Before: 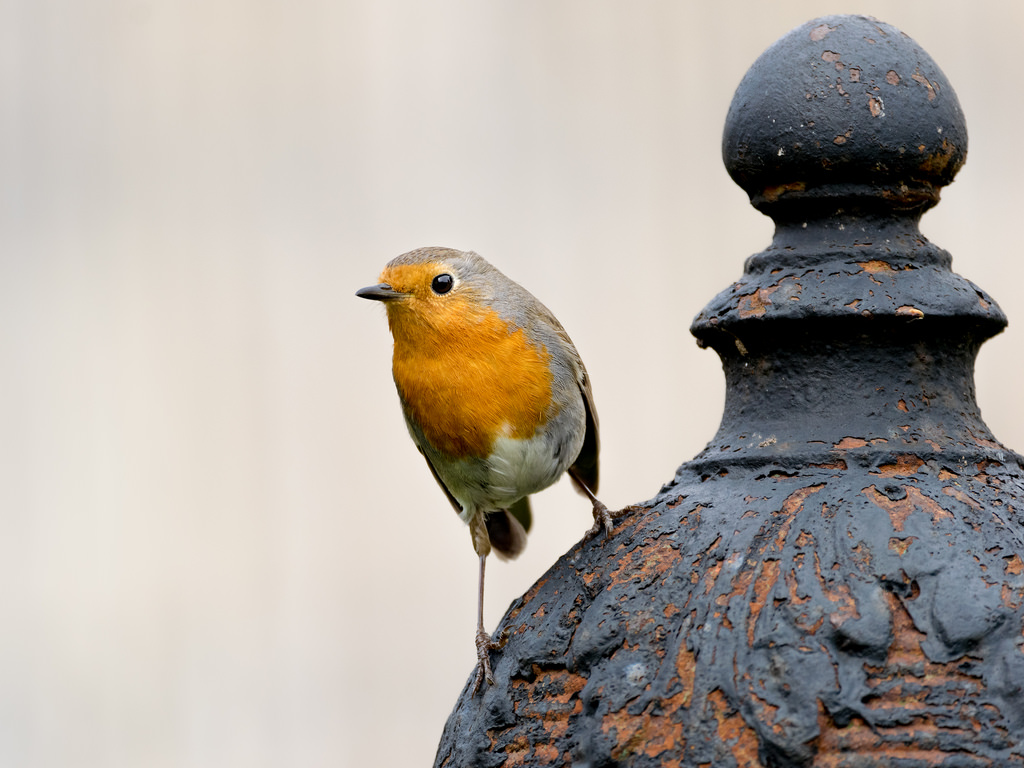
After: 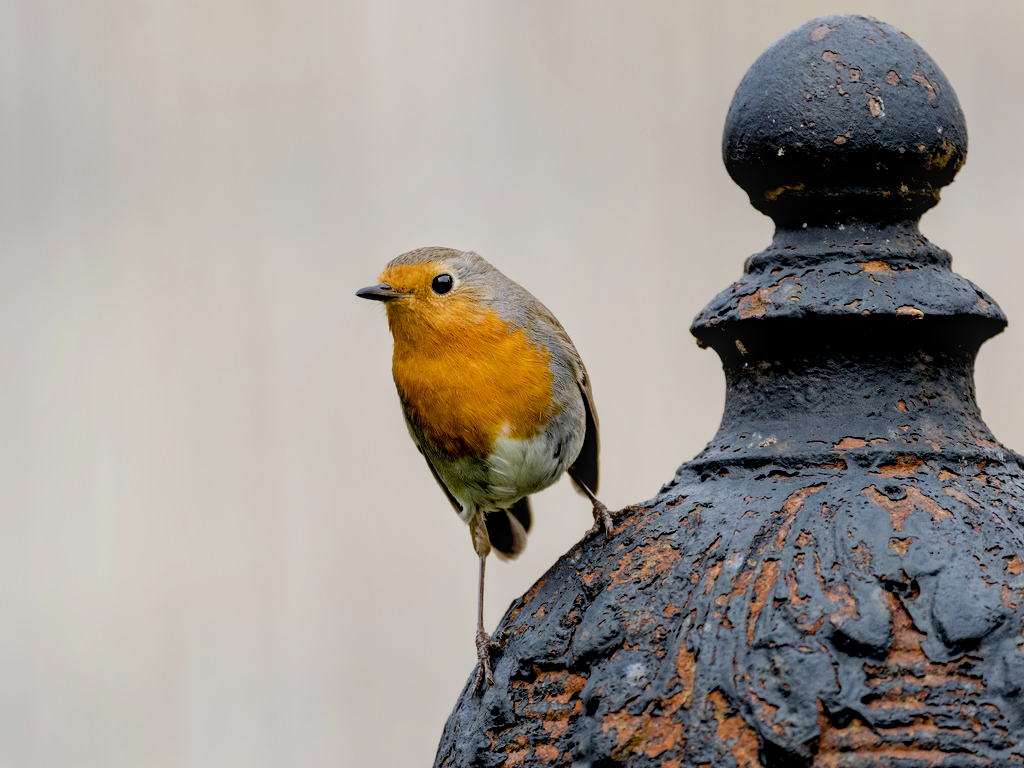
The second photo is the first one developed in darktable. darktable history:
haze removal: compatibility mode true, adaptive false
filmic rgb: middle gray luminance 18.32%, black relative exposure -8.96 EV, white relative exposure 3.7 EV, target black luminance 0%, hardness 4.93, latitude 67.64%, contrast 0.958, highlights saturation mix 18.89%, shadows ↔ highlights balance 22.06%
local contrast: on, module defaults
exposure: black level correction 0.006, compensate exposure bias true, compensate highlight preservation false
